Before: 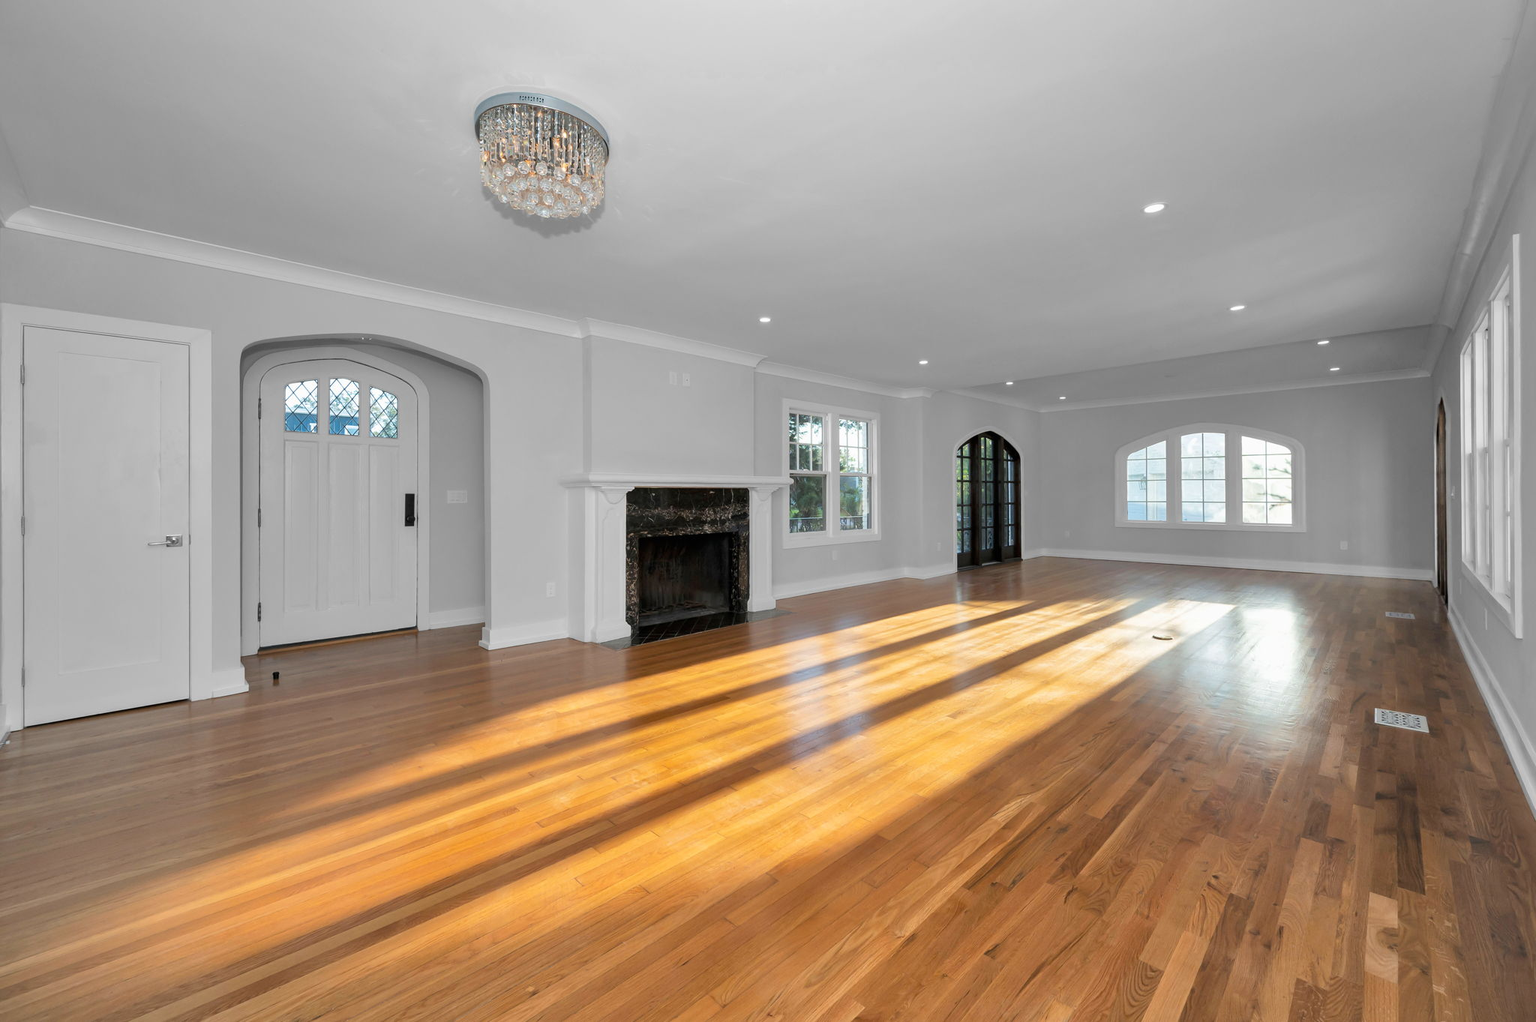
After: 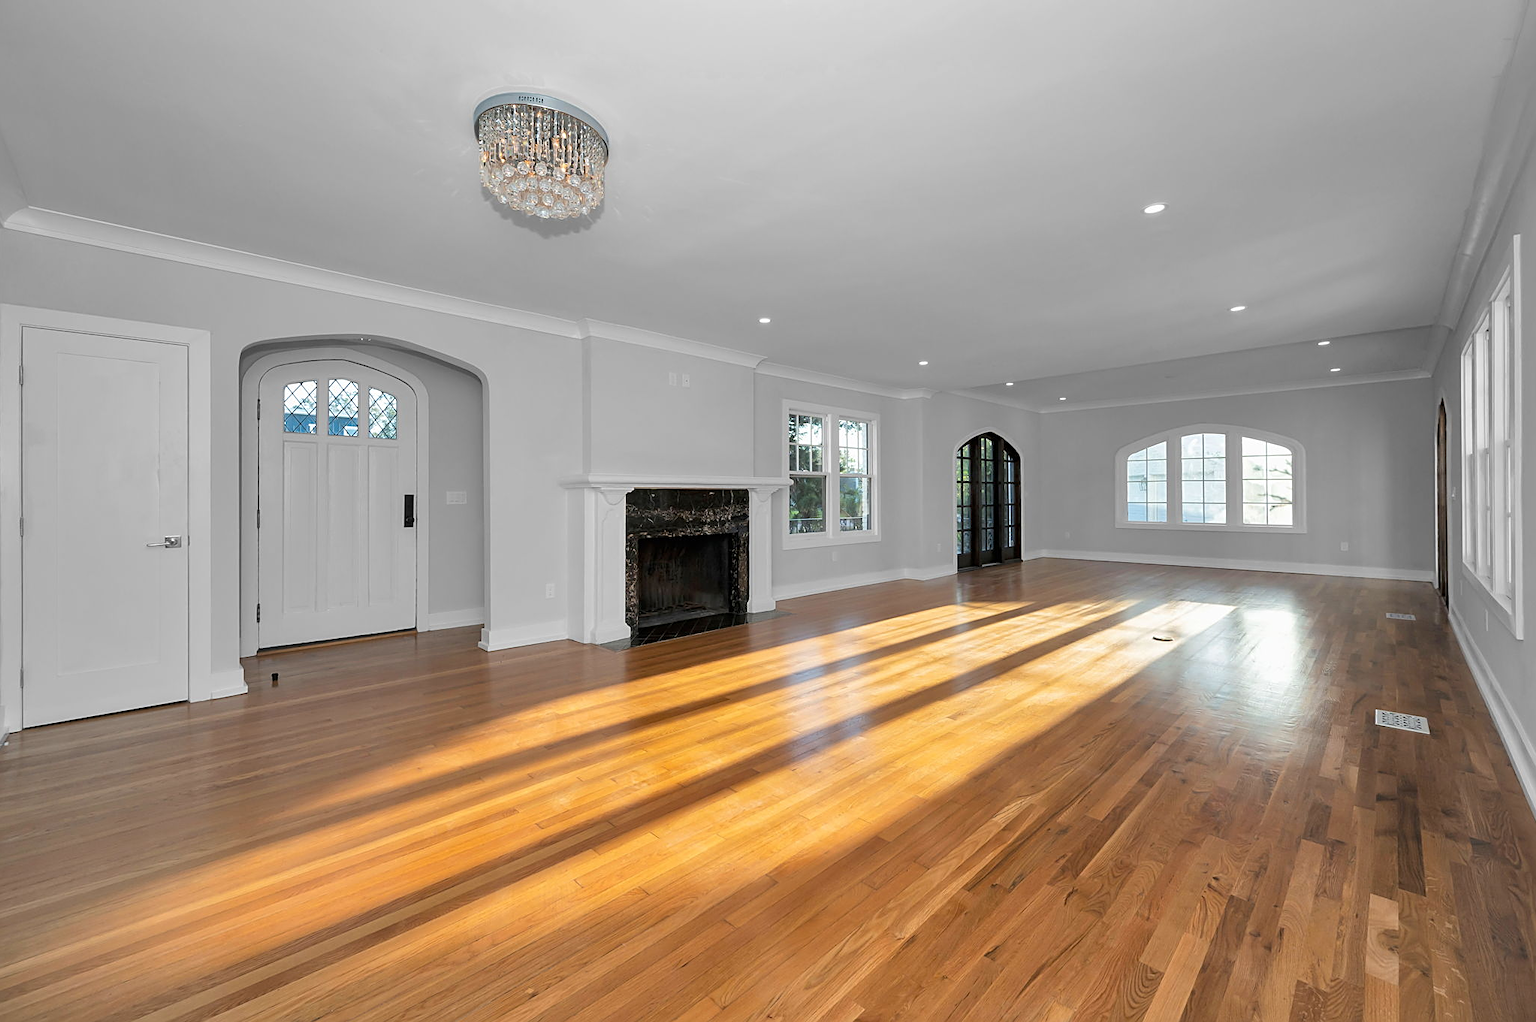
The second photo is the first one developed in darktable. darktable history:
crop and rotate: left 0.138%, bottom 0.007%
sharpen: on, module defaults
